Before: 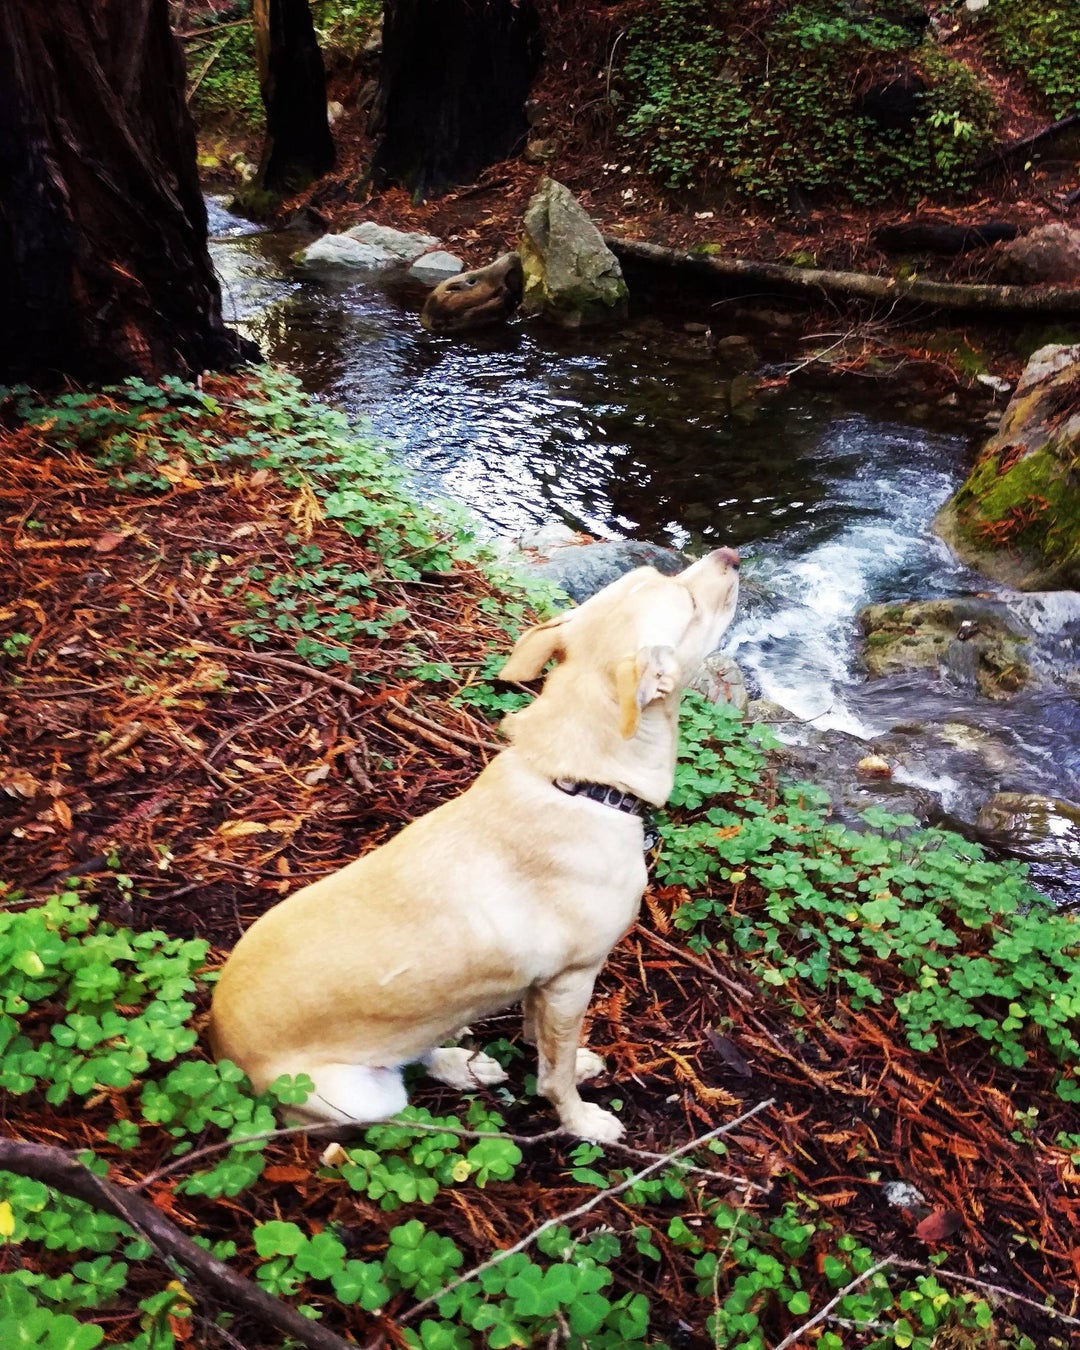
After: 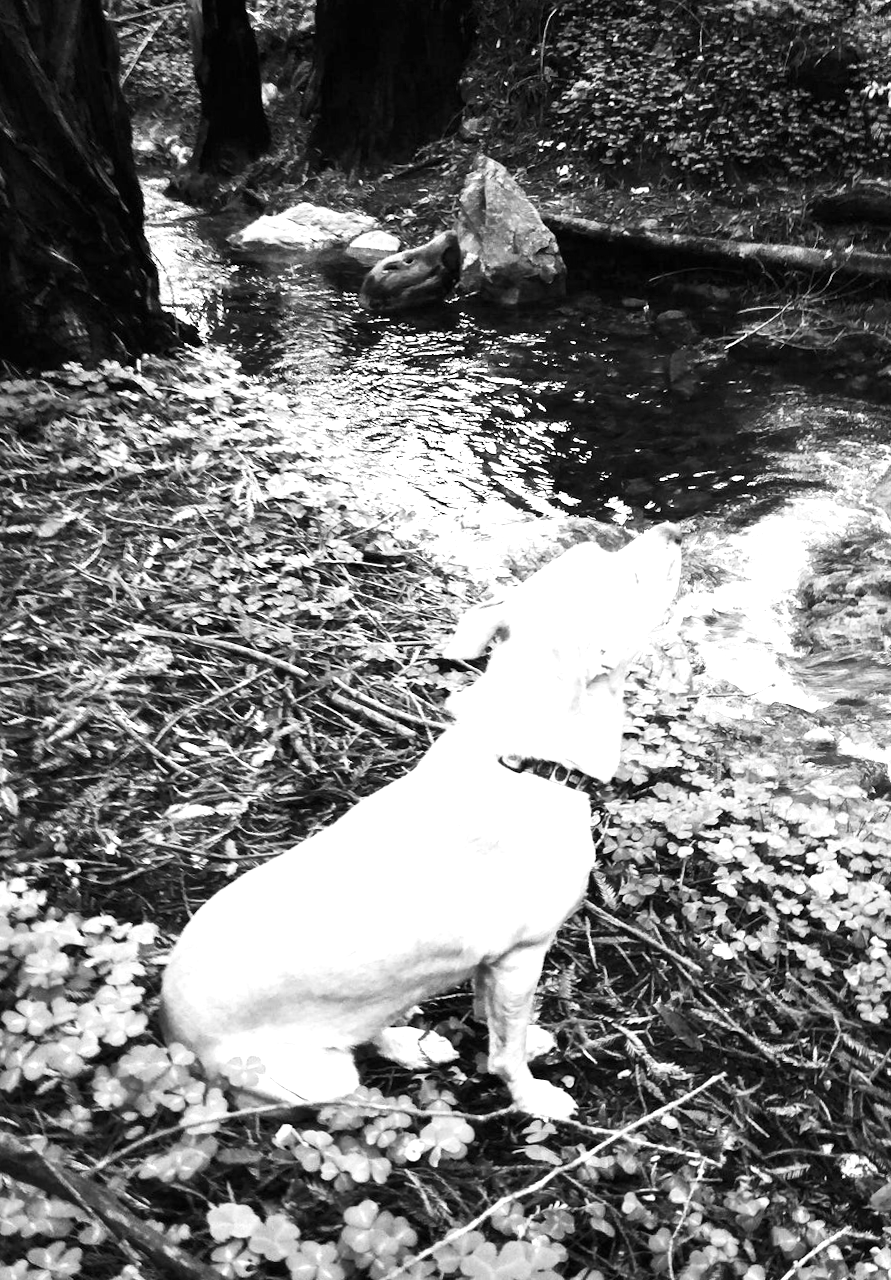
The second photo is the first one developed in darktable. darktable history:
crop and rotate: angle 1°, left 4.281%, top 0.642%, right 11.383%, bottom 2.486%
exposure: black level correction 0, exposure 1 EV, compensate exposure bias true, compensate highlight preservation false
contrast brightness saturation: contrast 0.14
tone equalizer: on, module defaults
white balance: red 0.967, blue 1.049
monochrome: on, module defaults
